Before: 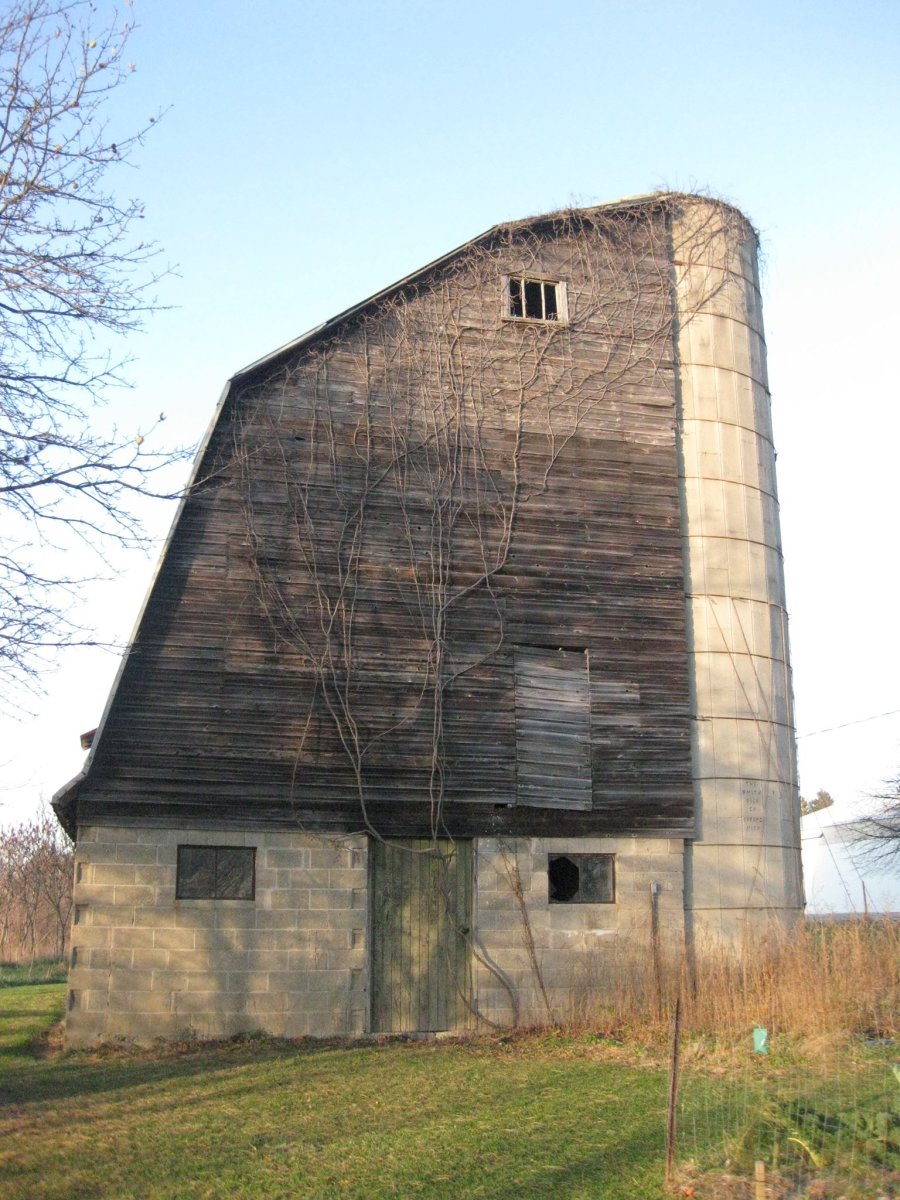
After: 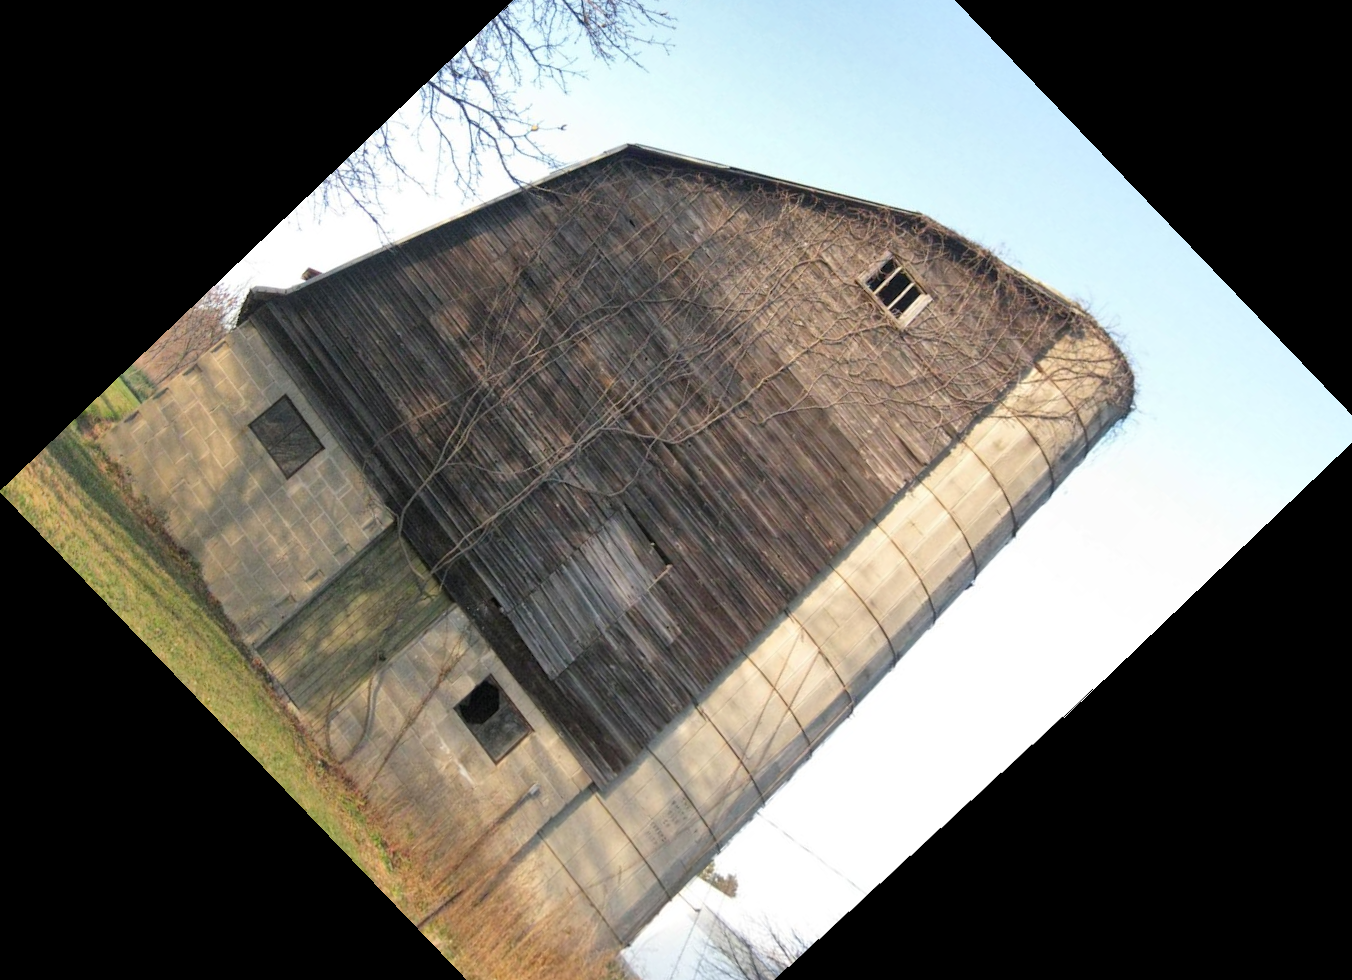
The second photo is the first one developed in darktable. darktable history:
crop and rotate: angle -46.26°, top 16.234%, right 0.912%, bottom 11.704%
shadows and highlights: low approximation 0.01, soften with gaussian
tone equalizer: on, module defaults
rotate and perspective: rotation 1.69°, lens shift (vertical) -0.023, lens shift (horizontal) -0.291, crop left 0.025, crop right 0.988, crop top 0.092, crop bottom 0.842
